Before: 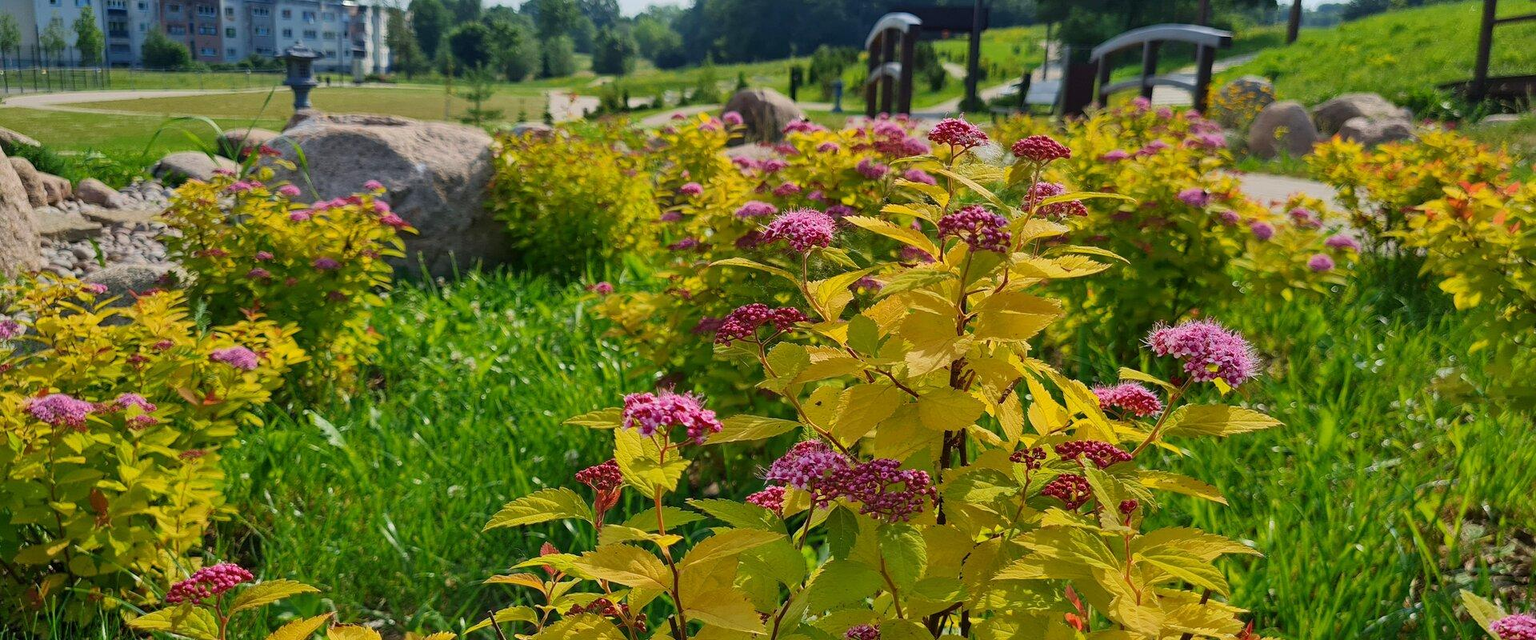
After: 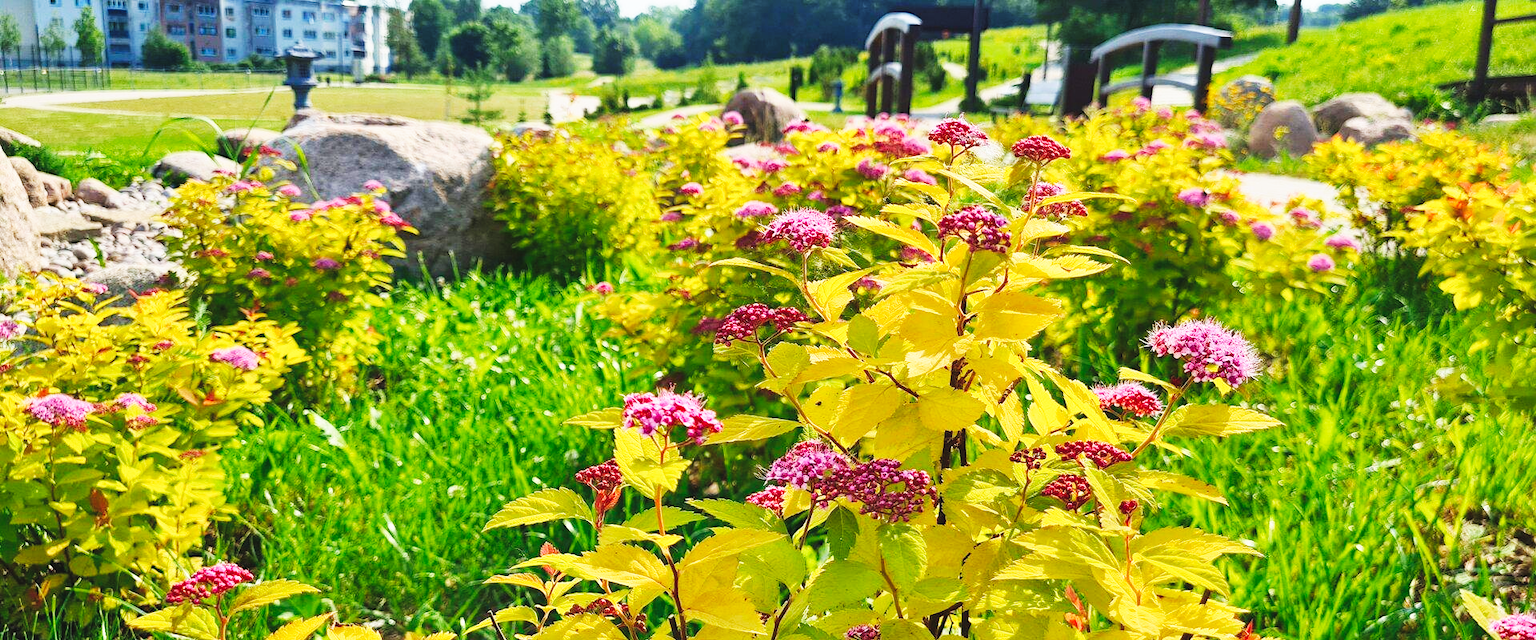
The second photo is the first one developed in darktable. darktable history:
base curve: curves: ch0 [(0, 0) (0.007, 0.004) (0.027, 0.03) (0.046, 0.07) (0.207, 0.54) (0.442, 0.872) (0.673, 0.972) (1, 1)], preserve colors none
exposure: black level correction -0.009, exposure 0.066 EV, compensate highlight preservation false
